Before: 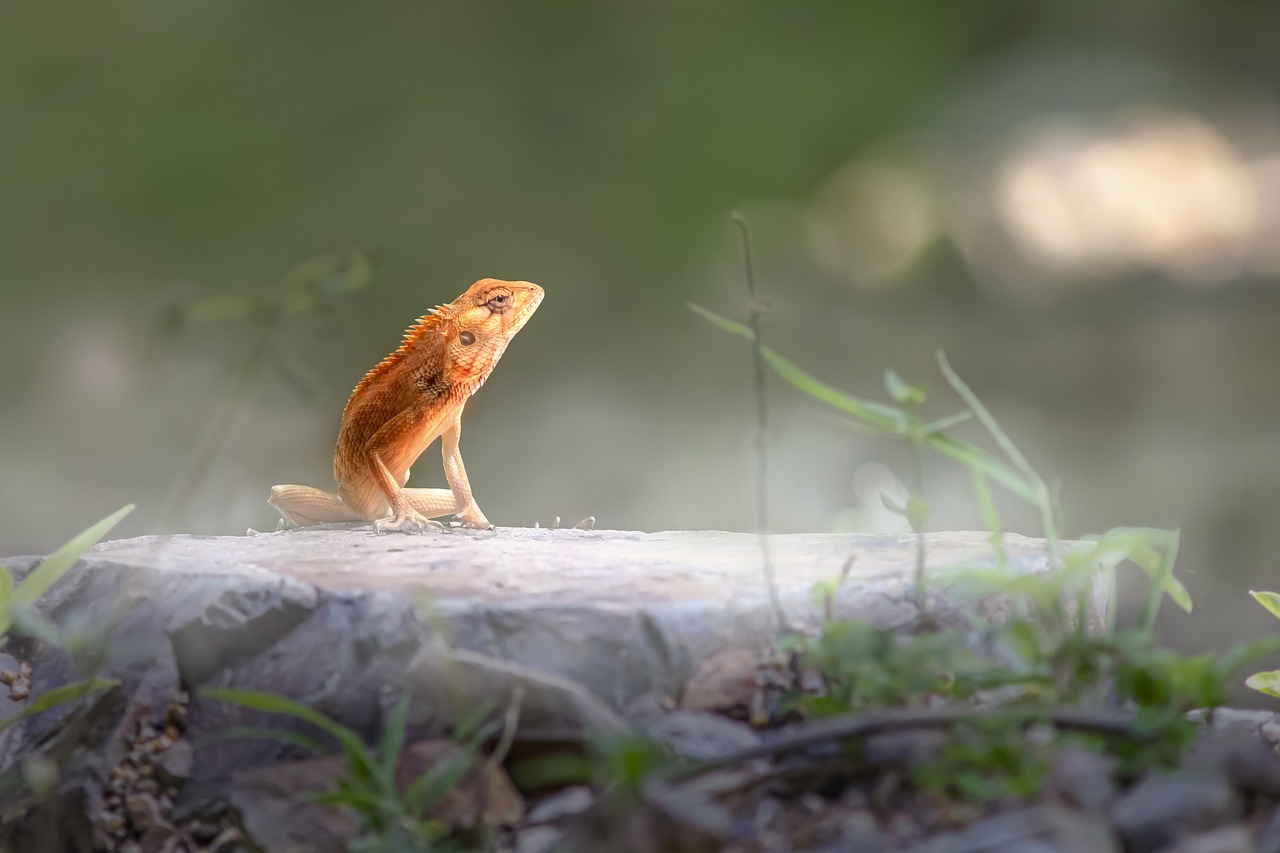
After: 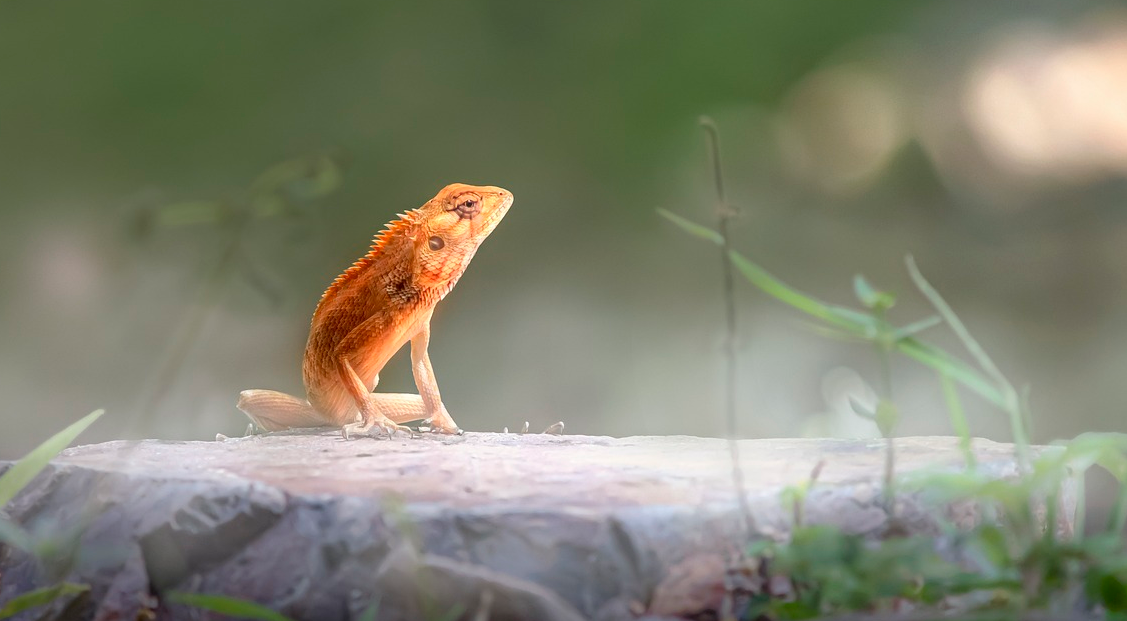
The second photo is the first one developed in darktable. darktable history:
crop and rotate: left 2.425%, top 11.242%, right 9.492%, bottom 15.841%
